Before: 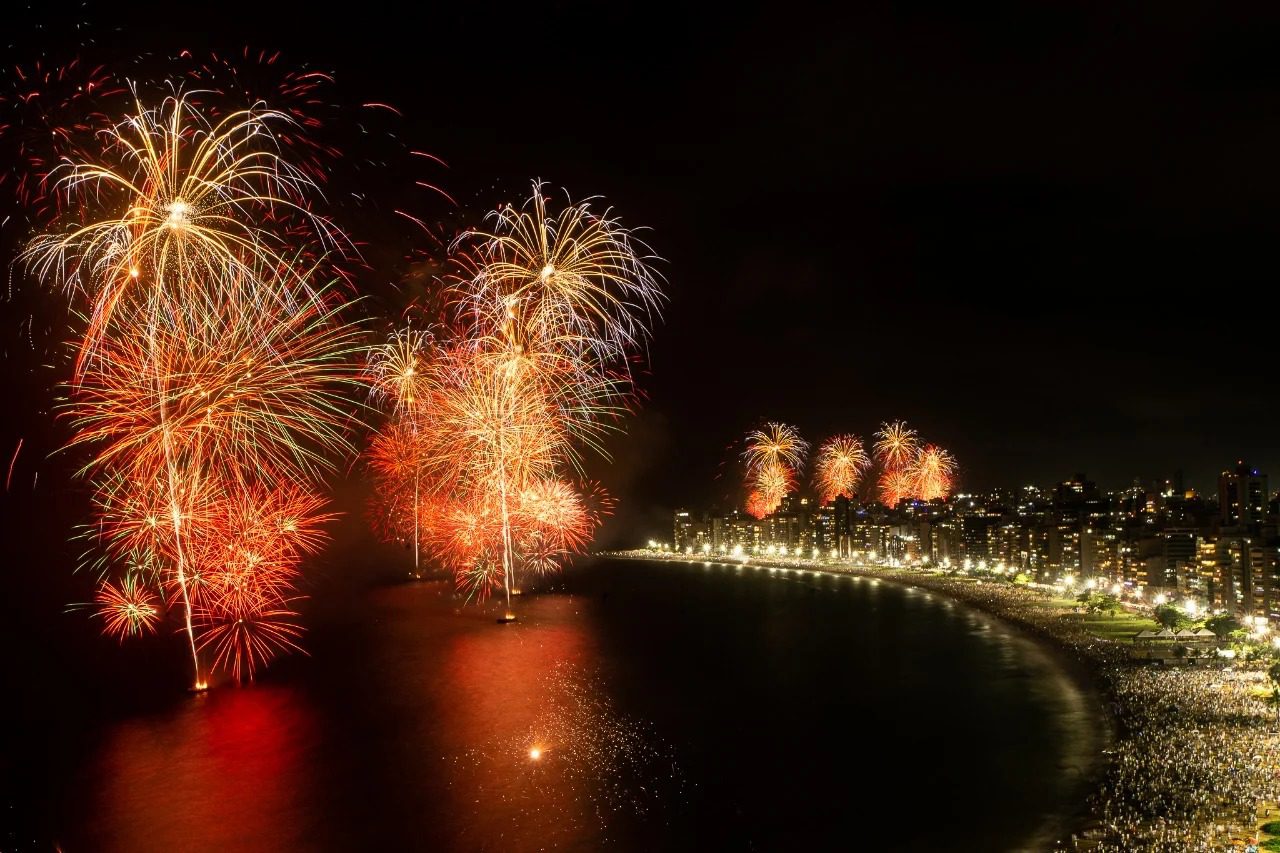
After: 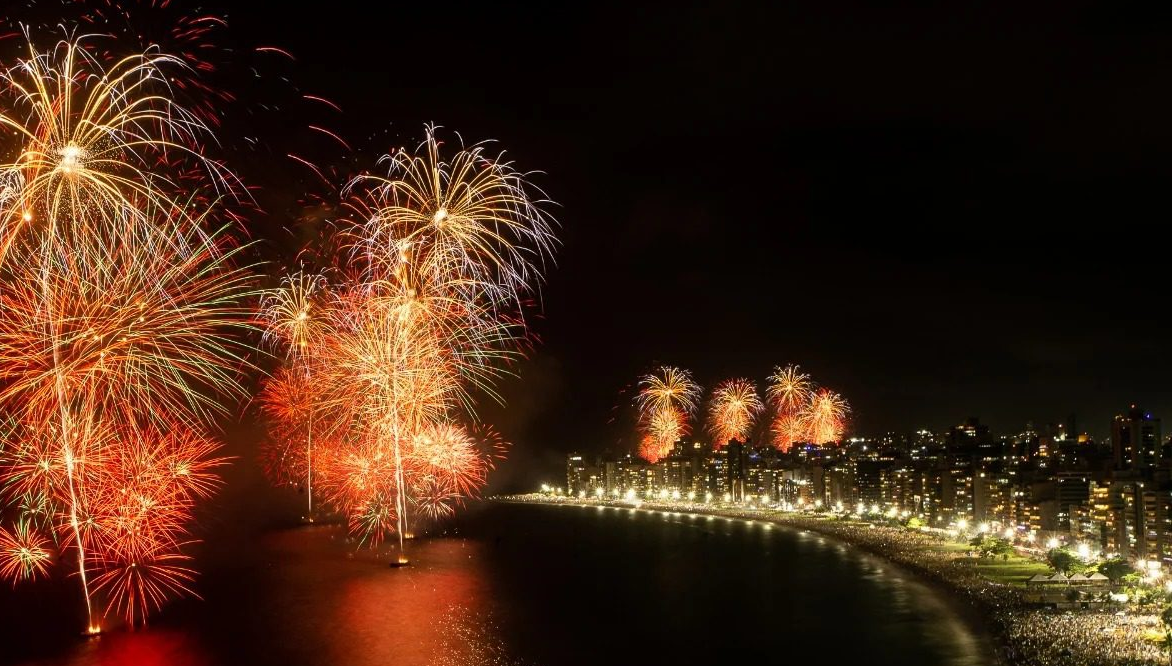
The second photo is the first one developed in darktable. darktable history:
exposure: compensate highlight preservation false
crop: left 8.369%, top 6.597%, bottom 15.324%
